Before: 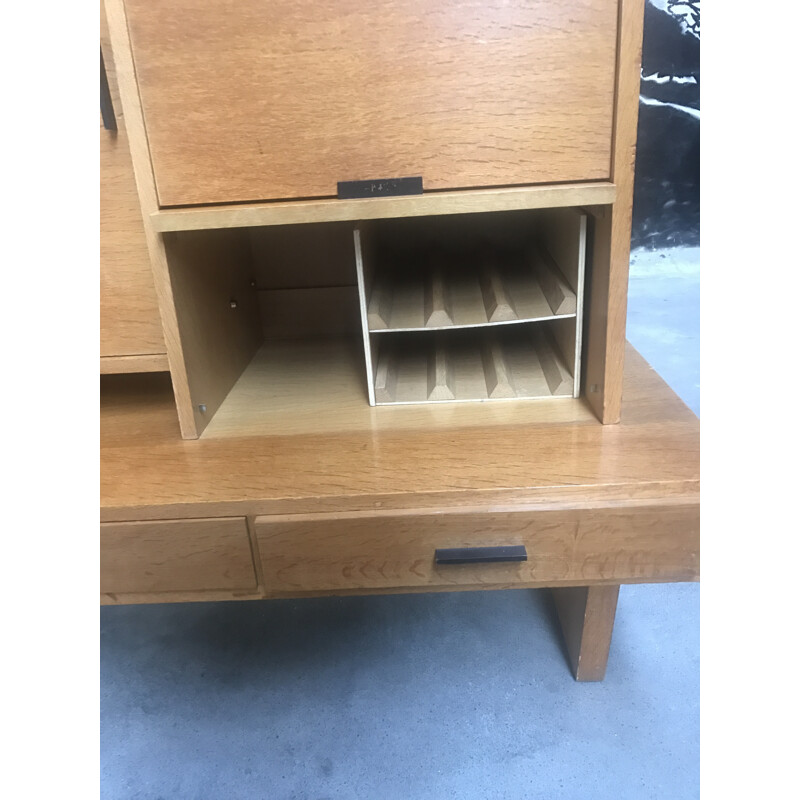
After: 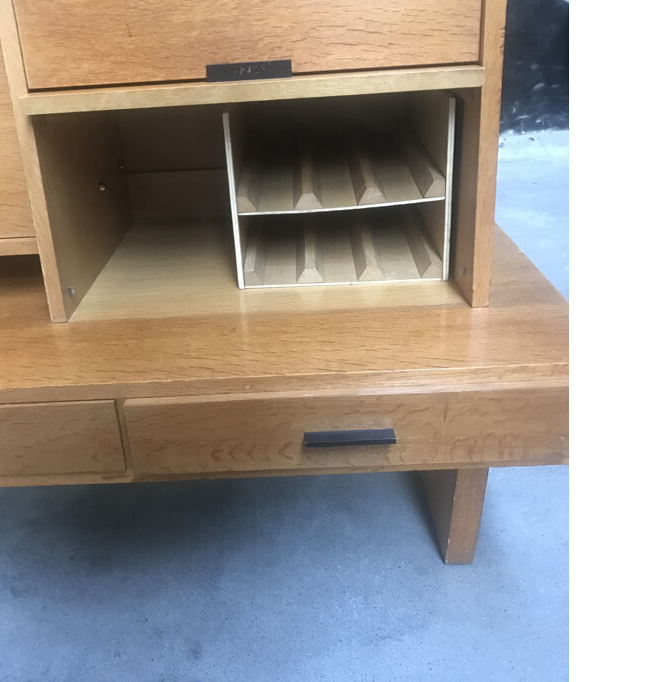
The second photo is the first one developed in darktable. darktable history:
crop: left 16.474%, top 14.721%
sharpen: radius 5.277, amount 0.312, threshold 26.145
